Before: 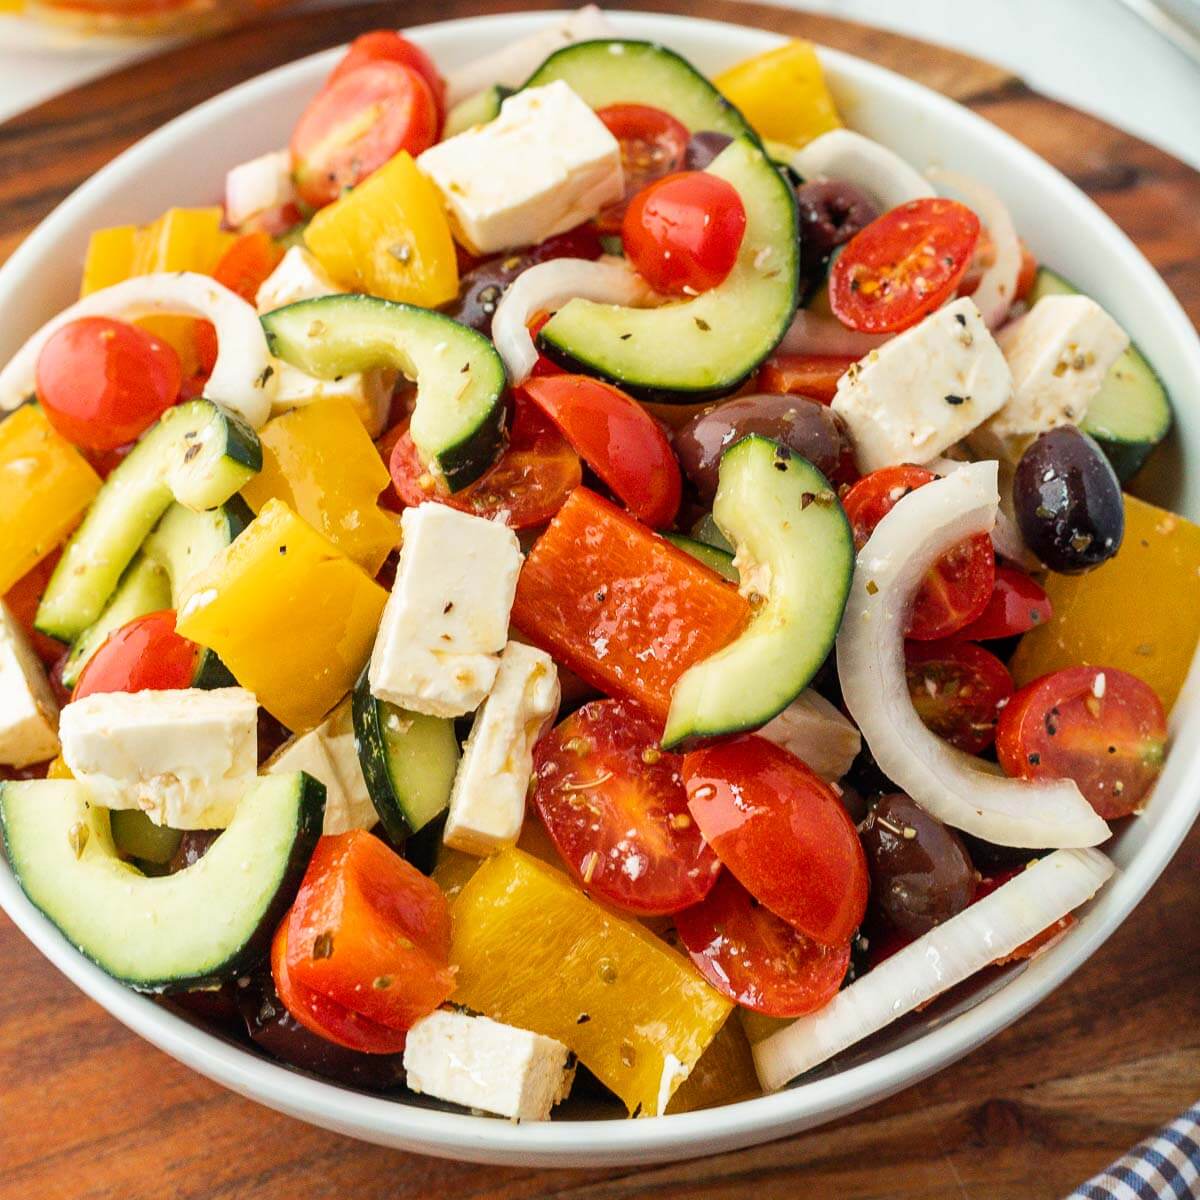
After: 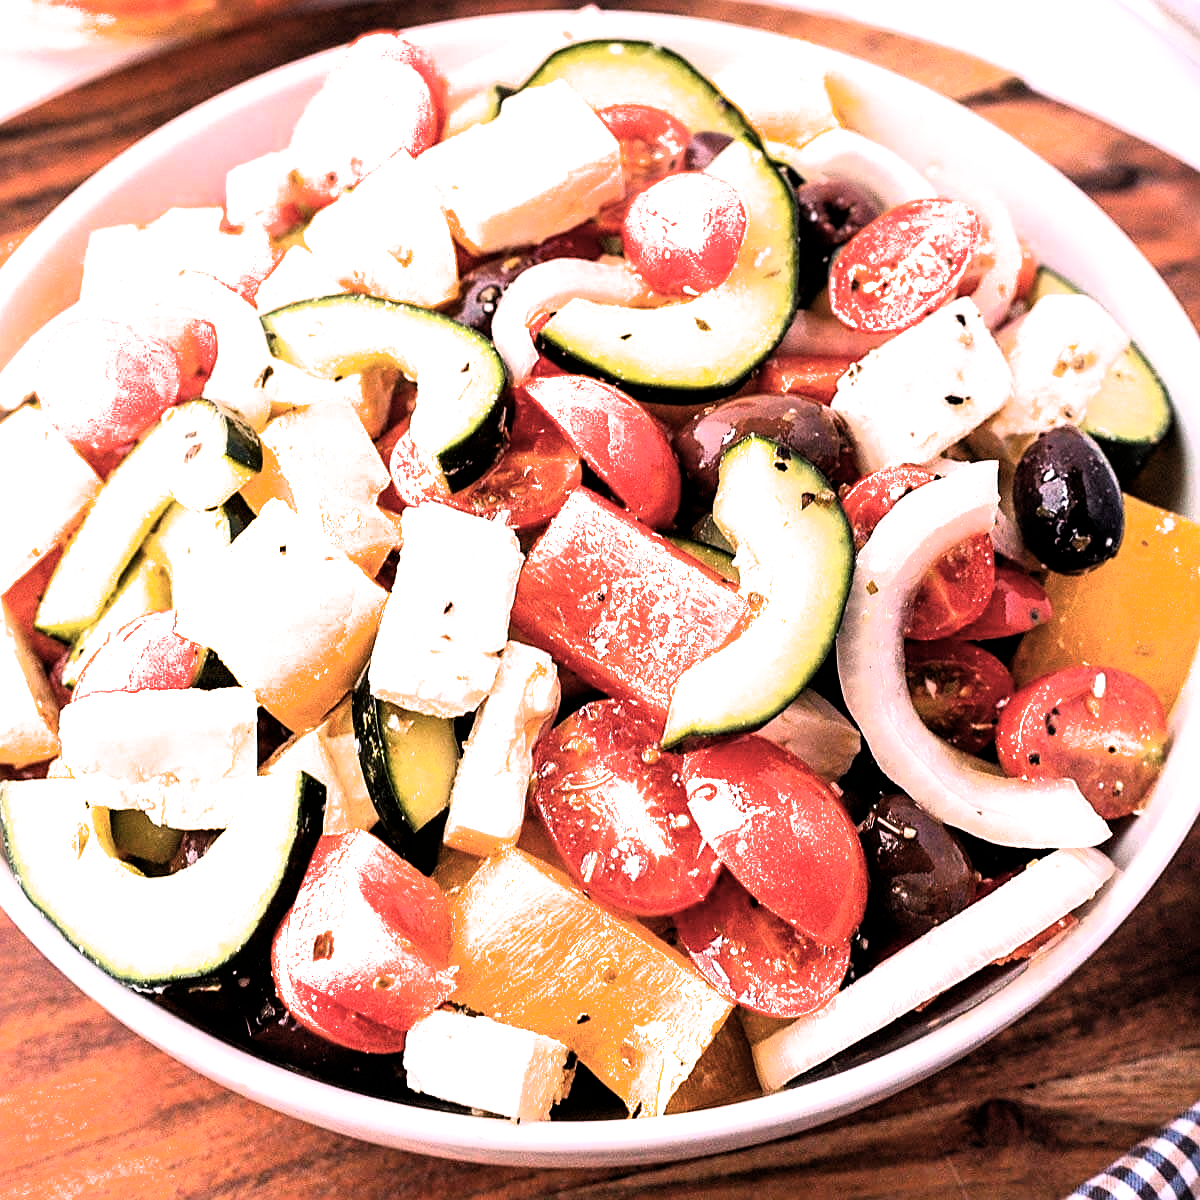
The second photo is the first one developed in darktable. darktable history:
white balance: red 1.188, blue 1.11
filmic rgb: black relative exposure -8.2 EV, white relative exposure 2.2 EV, threshold 3 EV, hardness 7.11, latitude 85.74%, contrast 1.696, highlights saturation mix -4%, shadows ↔ highlights balance -2.69%, color science v5 (2021), contrast in shadows safe, contrast in highlights safe, enable highlight reconstruction true
sharpen: on, module defaults
